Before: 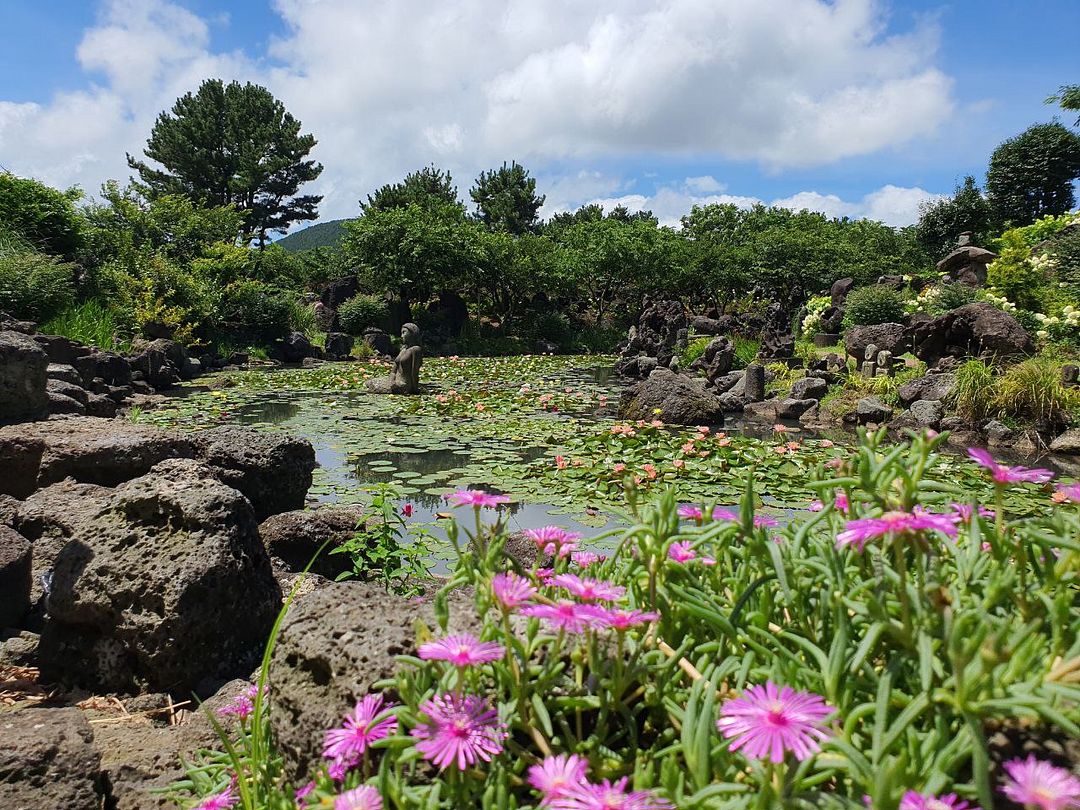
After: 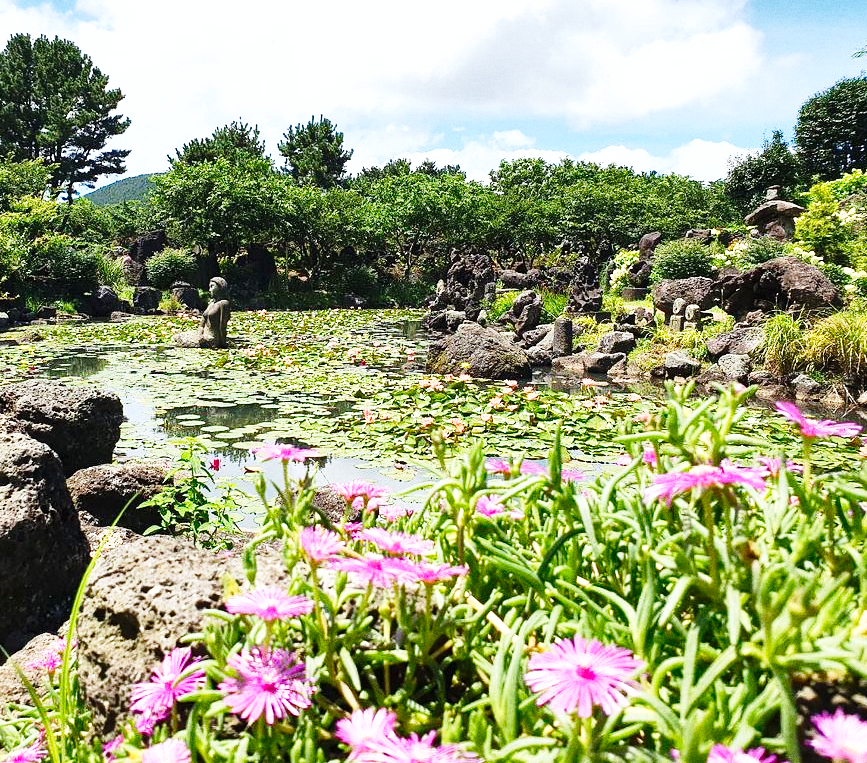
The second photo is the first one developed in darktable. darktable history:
color balance rgb: perceptual saturation grading › global saturation 3.7%, global vibrance 5.56%, contrast 3.24%
crop and rotate: left 17.959%, top 5.771%, right 1.742%
base curve: curves: ch0 [(0, 0) (0.028, 0.03) (0.121, 0.232) (0.46, 0.748) (0.859, 0.968) (1, 1)], preserve colors none
rotate and perspective: automatic cropping original format, crop left 0, crop top 0
exposure: black level correction 0, exposure 0.7 EV, compensate exposure bias true, compensate highlight preservation false
grain: coarseness 0.09 ISO
shadows and highlights: shadows 40, highlights -54, highlights color adjustment 46%, low approximation 0.01, soften with gaussian
